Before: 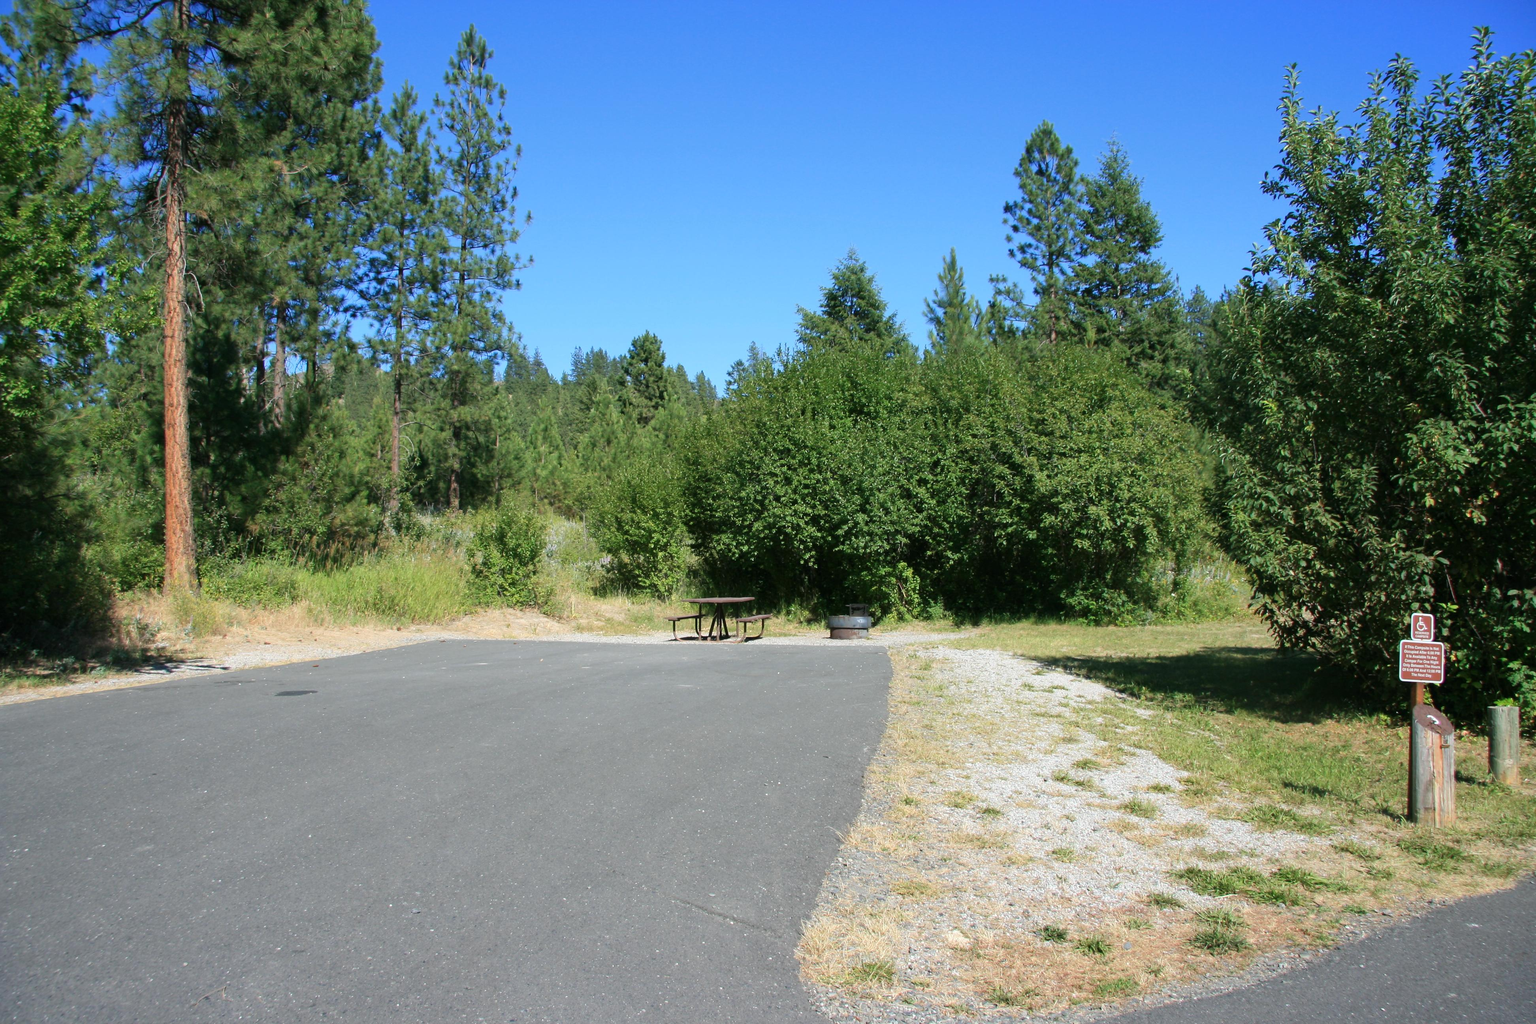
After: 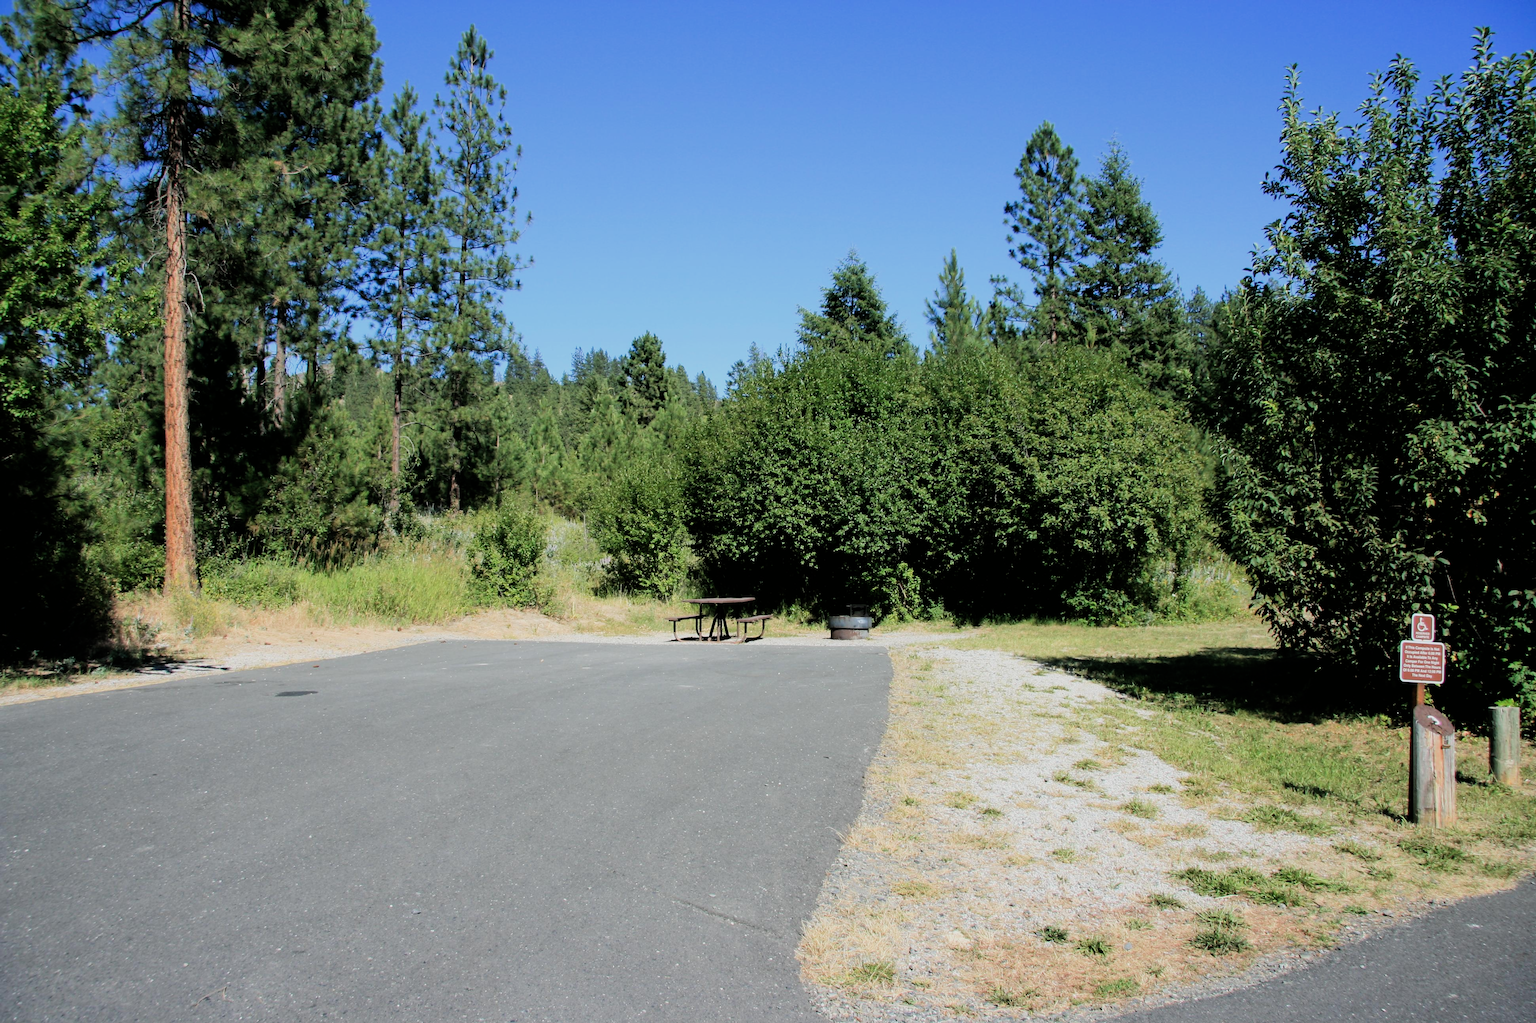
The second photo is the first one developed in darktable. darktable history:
filmic rgb: black relative exposure -5.08 EV, white relative exposure 4 EV, hardness 2.88, contrast 1.297
